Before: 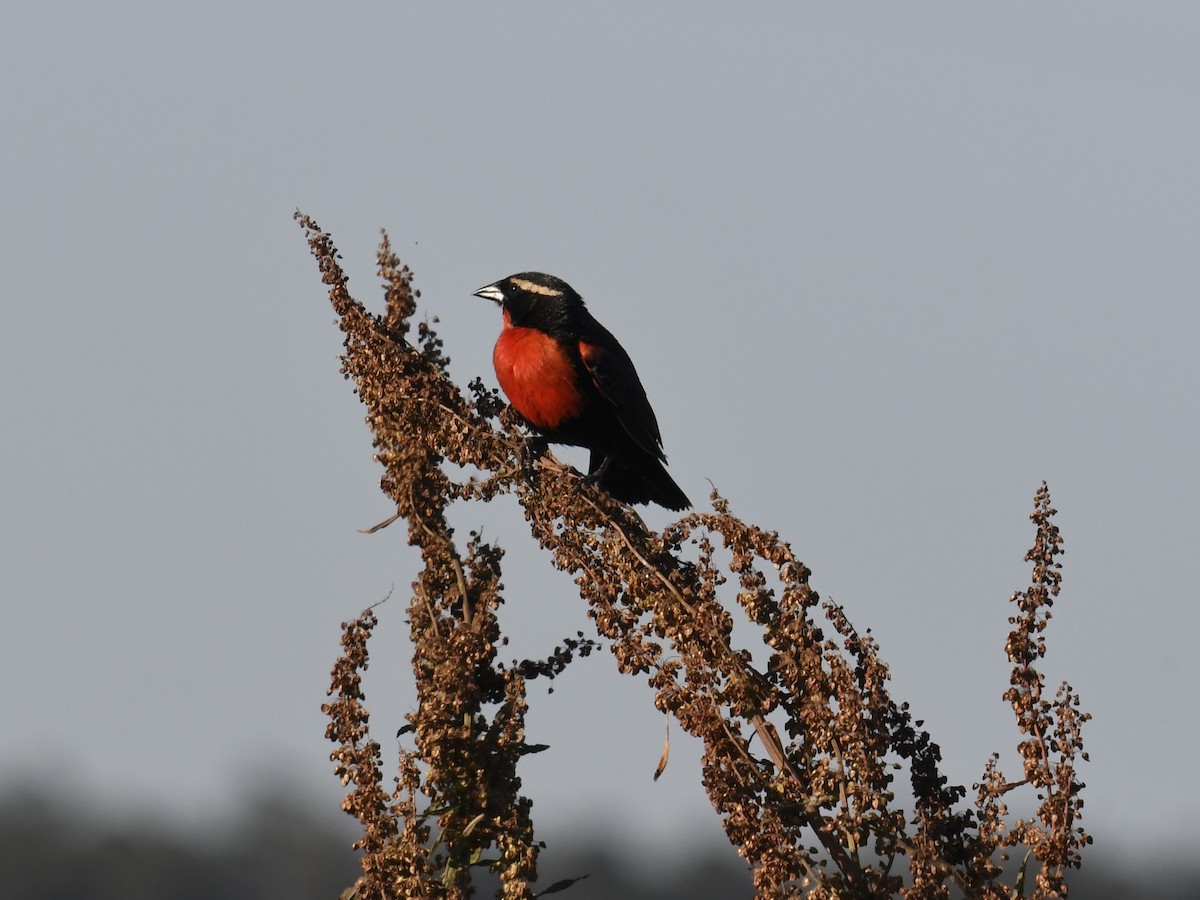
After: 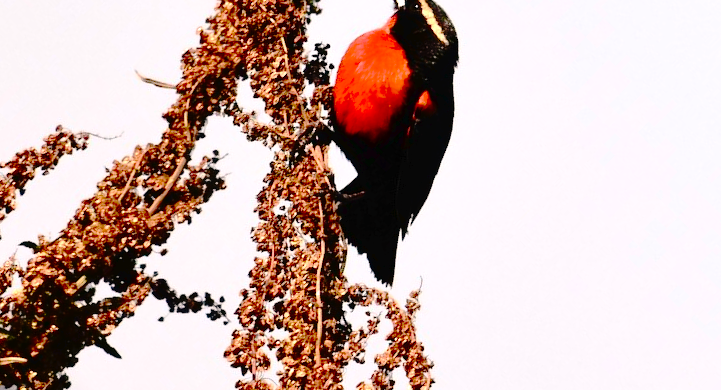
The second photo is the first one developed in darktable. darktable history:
exposure: exposure 1.222 EV, compensate highlight preservation false
crop and rotate: angle -44.44°, top 16.791%, right 0.895%, bottom 11.698%
color correction: highlights a* 5.92, highlights b* 4.71
tone curve: curves: ch0 [(0, 0) (0.003, 0.019) (0.011, 0.019) (0.025, 0.023) (0.044, 0.032) (0.069, 0.046) (0.1, 0.073) (0.136, 0.129) (0.177, 0.207) (0.224, 0.295) (0.277, 0.394) (0.335, 0.48) (0.399, 0.524) (0.468, 0.575) (0.543, 0.628) (0.623, 0.684) (0.709, 0.739) (0.801, 0.808) (0.898, 0.9) (1, 1)], preserve colors none
contrast brightness saturation: contrast 0.19, brightness -0.115, saturation 0.21
